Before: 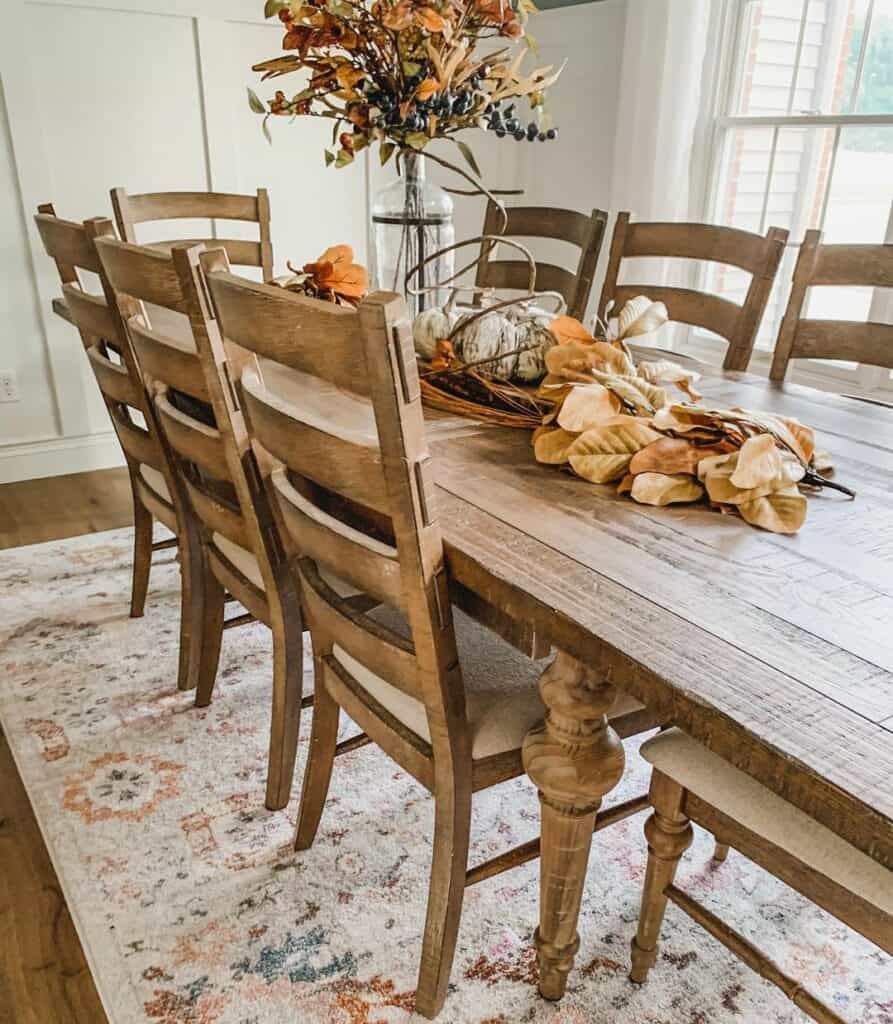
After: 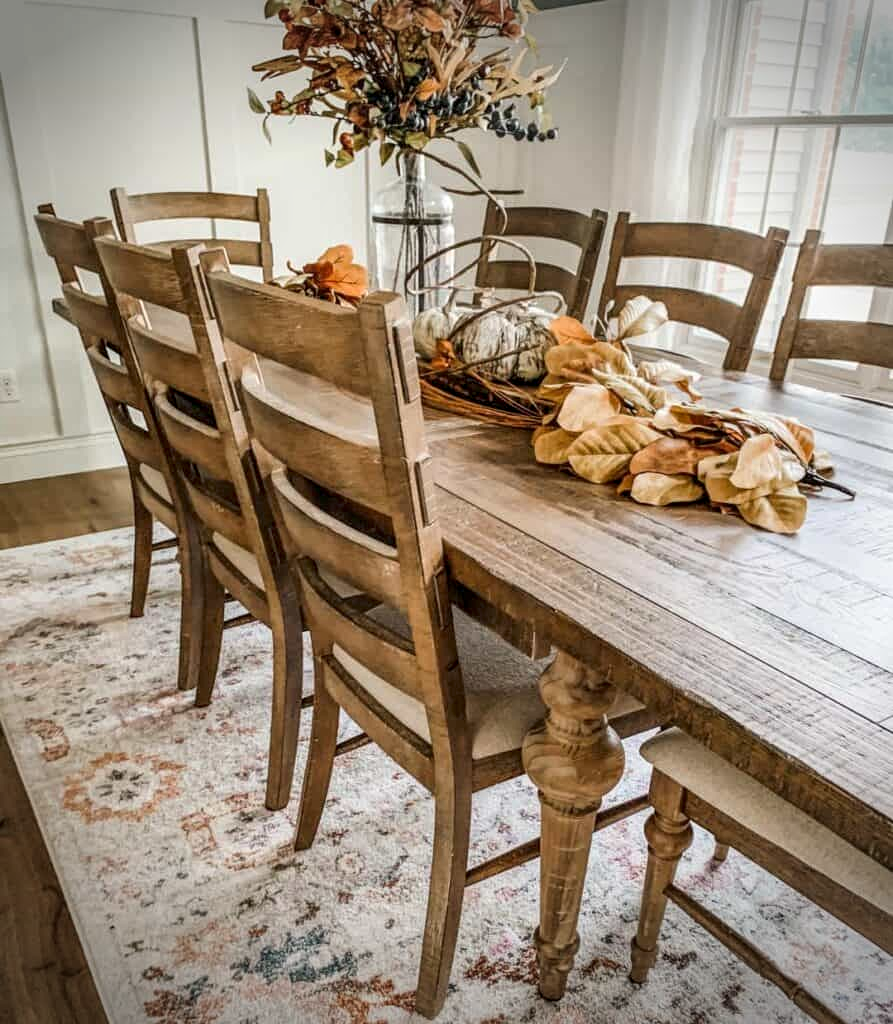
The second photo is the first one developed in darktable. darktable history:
vignetting: fall-off start 89.02%, fall-off radius 44.14%, brightness -0.58, saturation -0.258, width/height ratio 1.167, unbound false
shadows and highlights: shadows -29.7, highlights 30.69
local contrast: detail 130%
